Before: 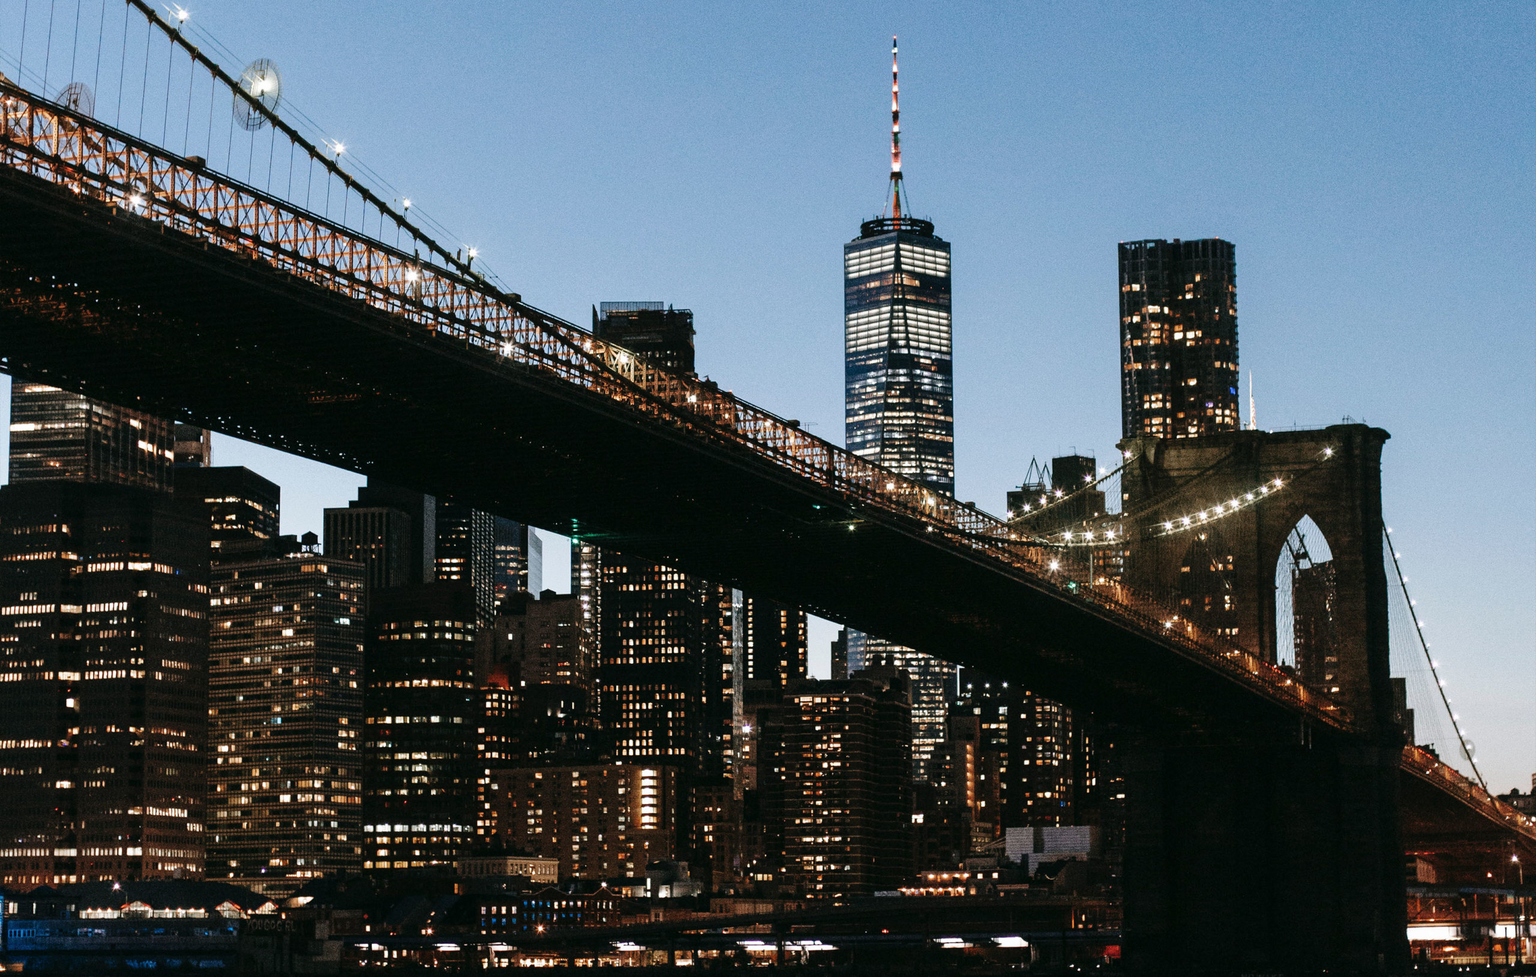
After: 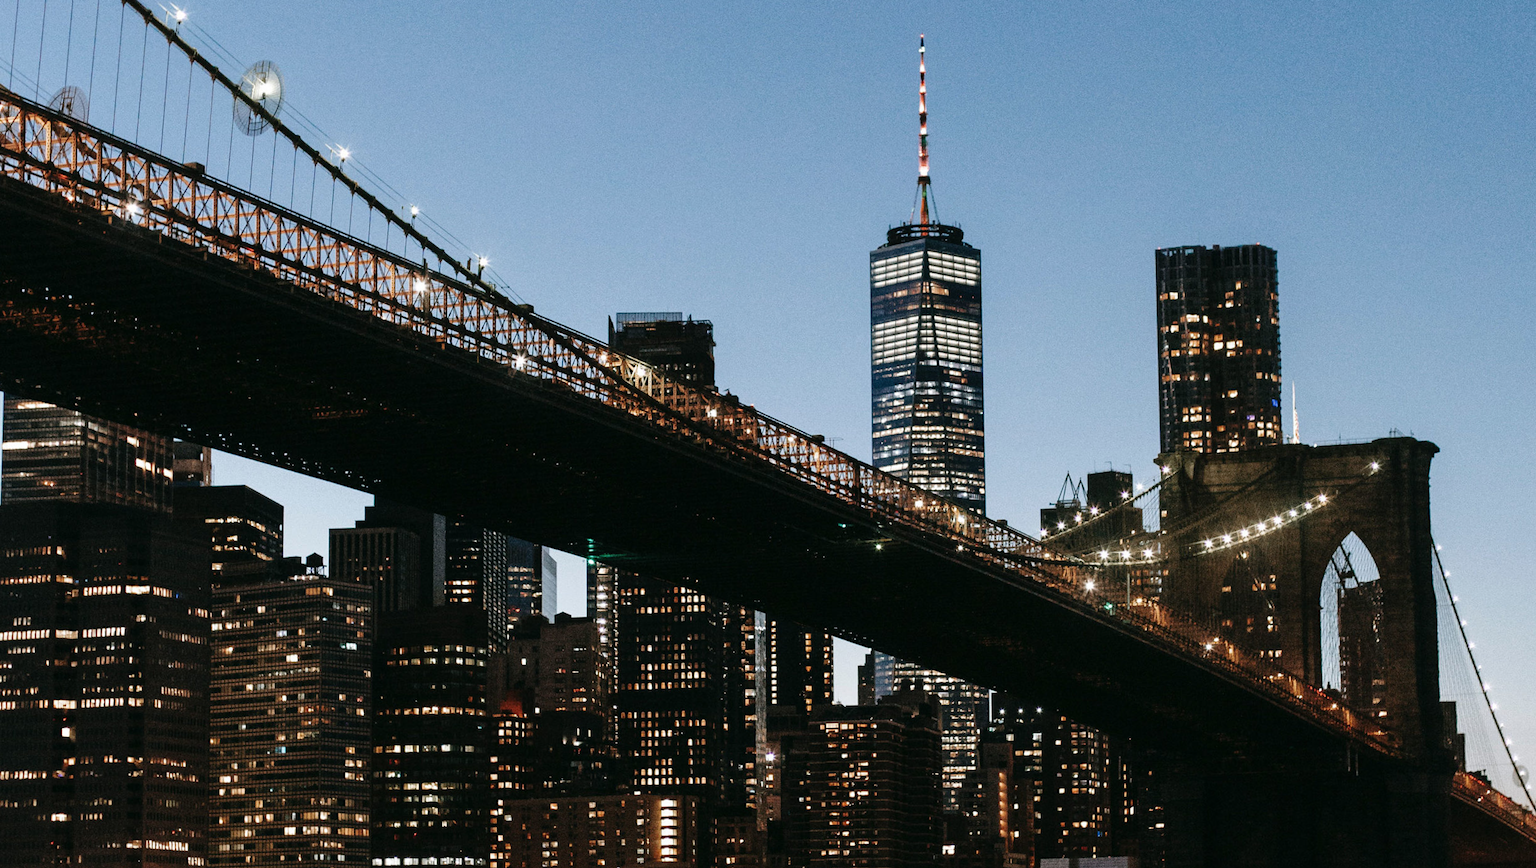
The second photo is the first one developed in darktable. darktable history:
crop and rotate: angle 0.2°, left 0.275%, right 3.127%, bottom 14.18%
base curve: curves: ch0 [(0, 0) (0.303, 0.277) (1, 1)]
